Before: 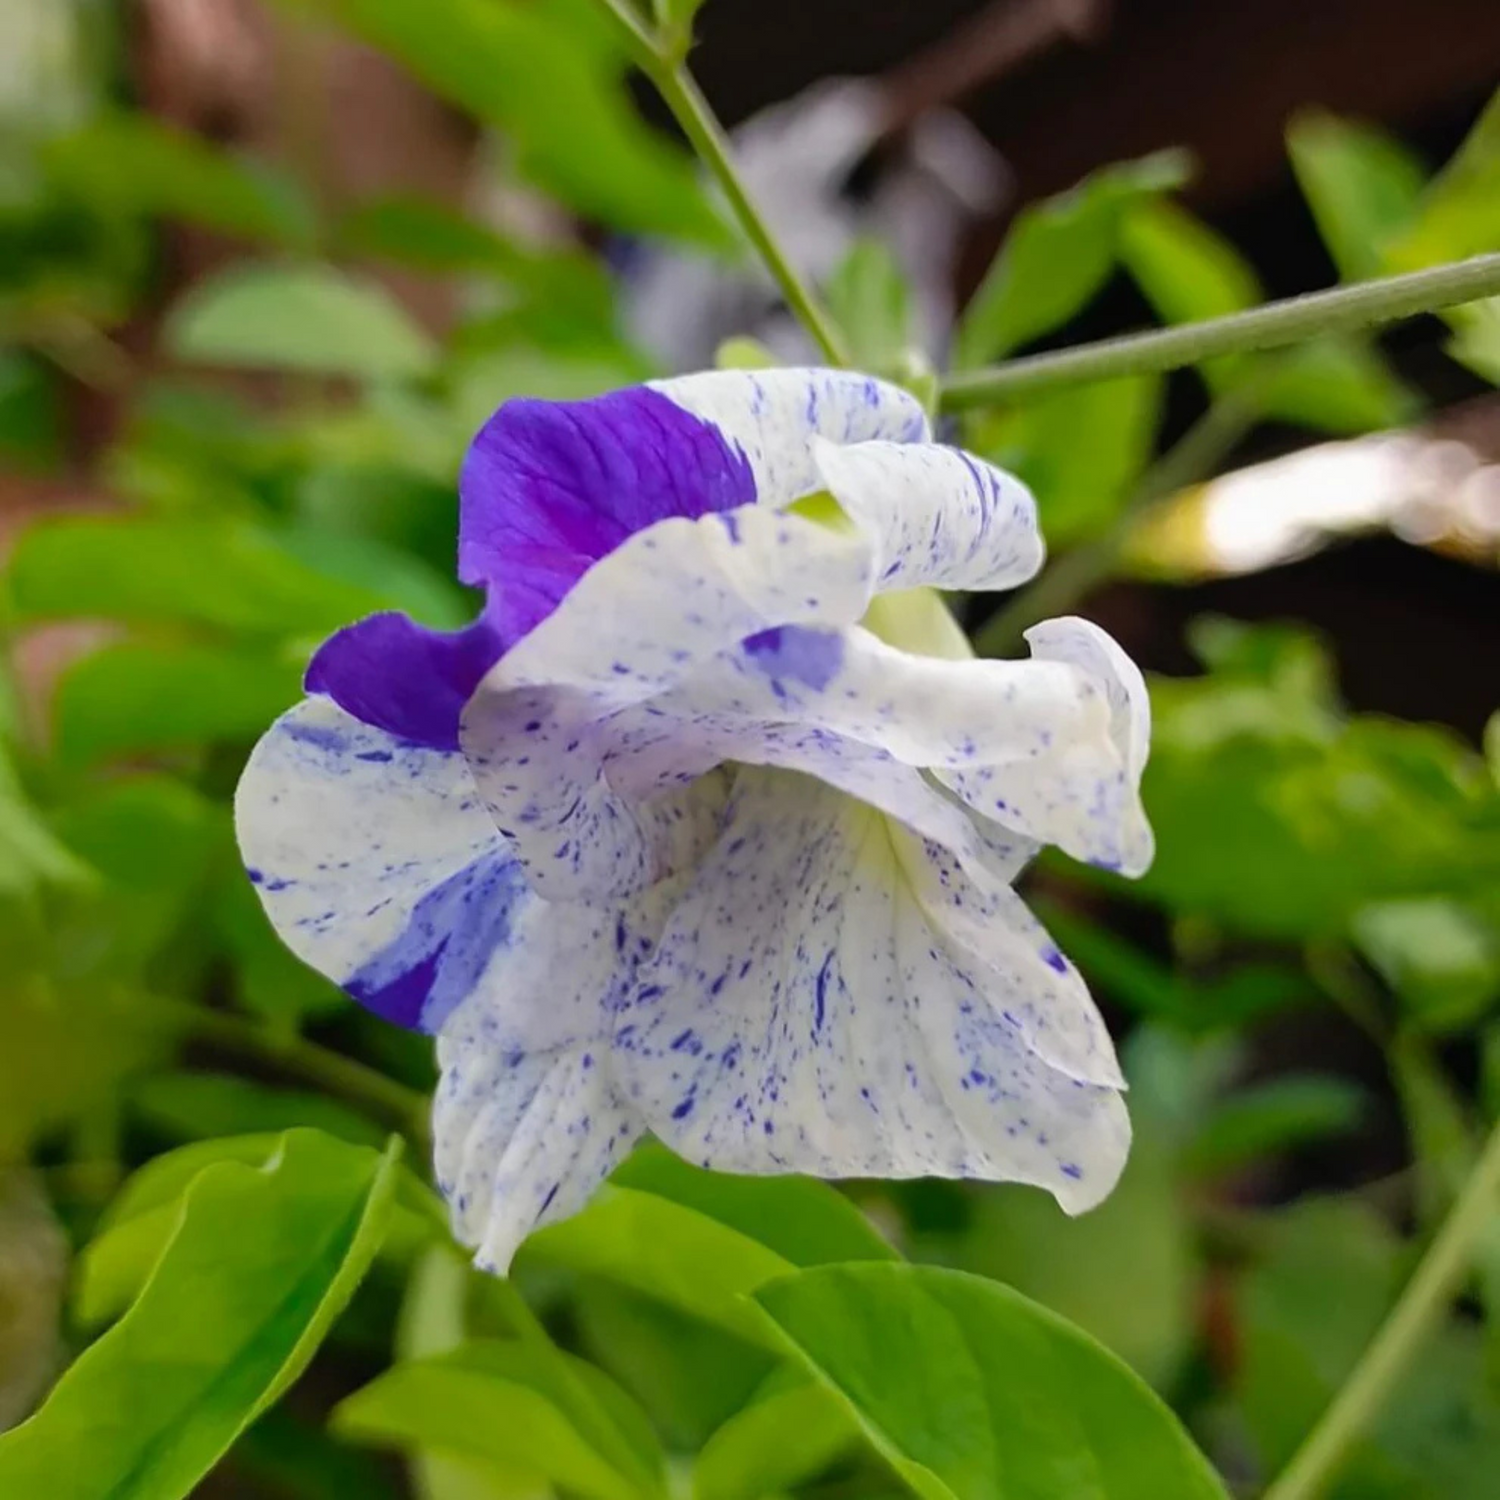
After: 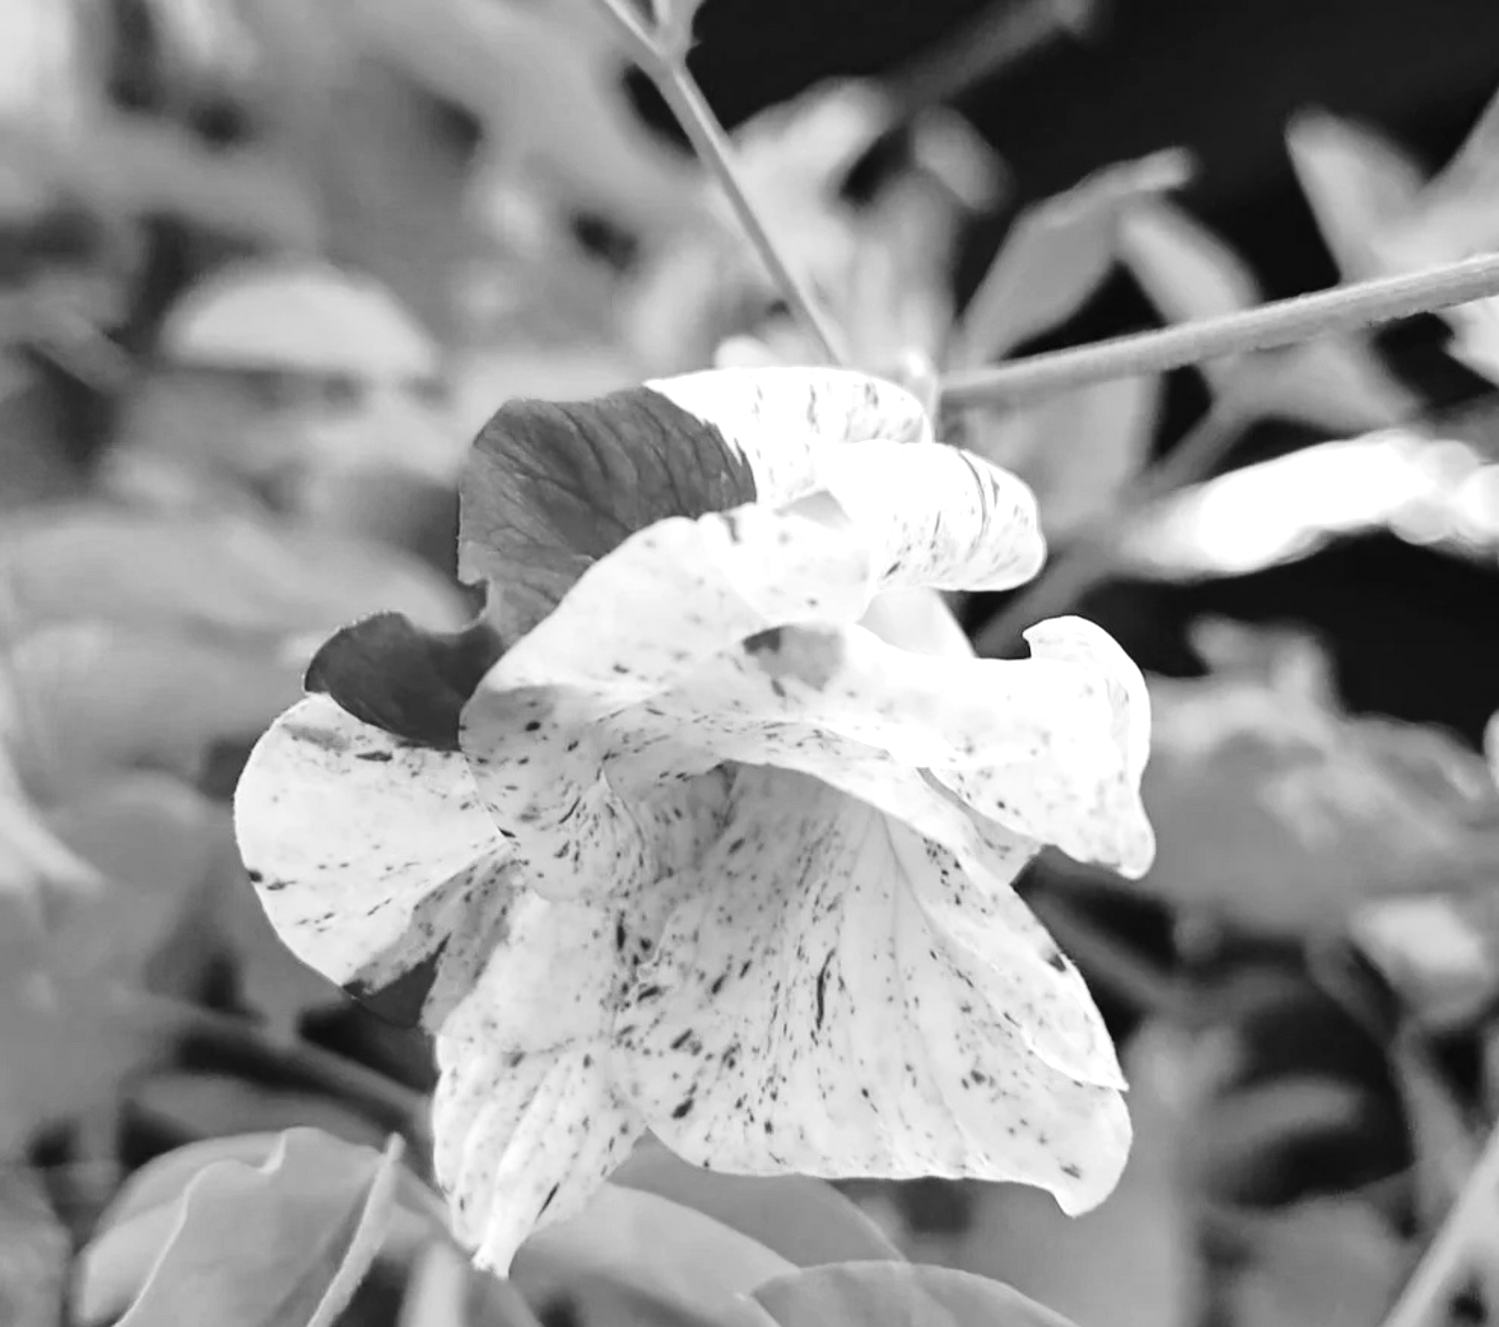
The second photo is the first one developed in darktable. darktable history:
monochrome: size 3.1
crop and rotate: top 0%, bottom 11.49%
exposure: black level correction 0, exposure 0.7 EV, compensate exposure bias true, compensate highlight preservation false
tone curve: curves: ch0 [(0, 0) (0.003, 0.008) (0.011, 0.017) (0.025, 0.027) (0.044, 0.043) (0.069, 0.059) (0.1, 0.086) (0.136, 0.112) (0.177, 0.152) (0.224, 0.203) (0.277, 0.277) (0.335, 0.346) (0.399, 0.439) (0.468, 0.527) (0.543, 0.613) (0.623, 0.693) (0.709, 0.787) (0.801, 0.863) (0.898, 0.927) (1, 1)], preserve colors none
